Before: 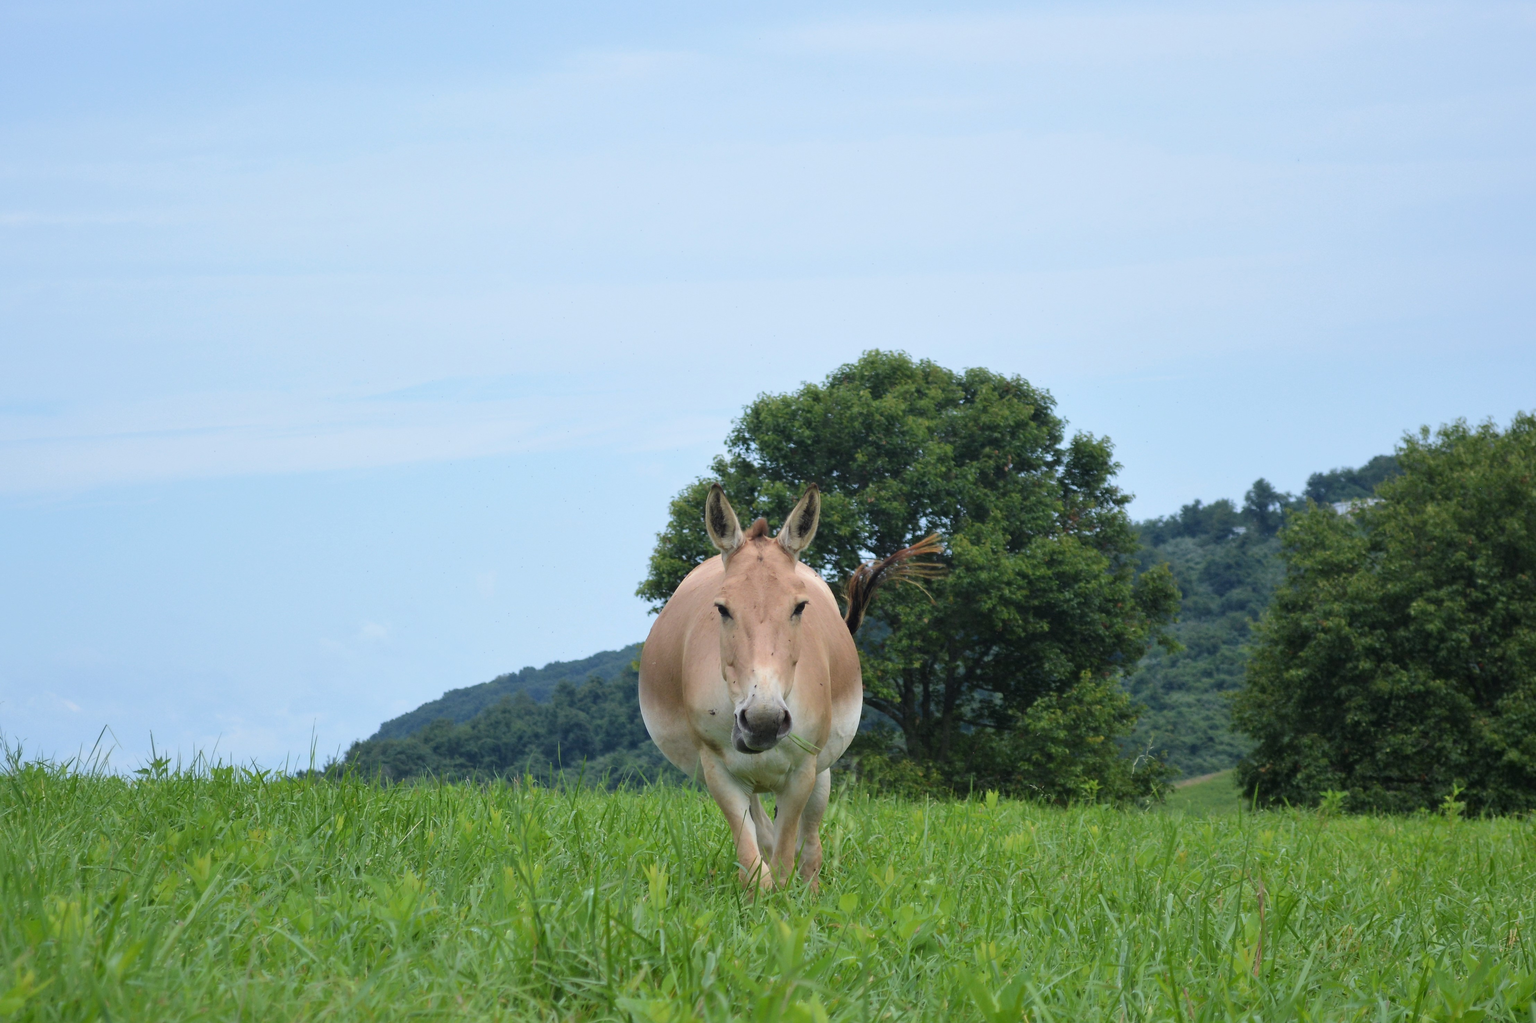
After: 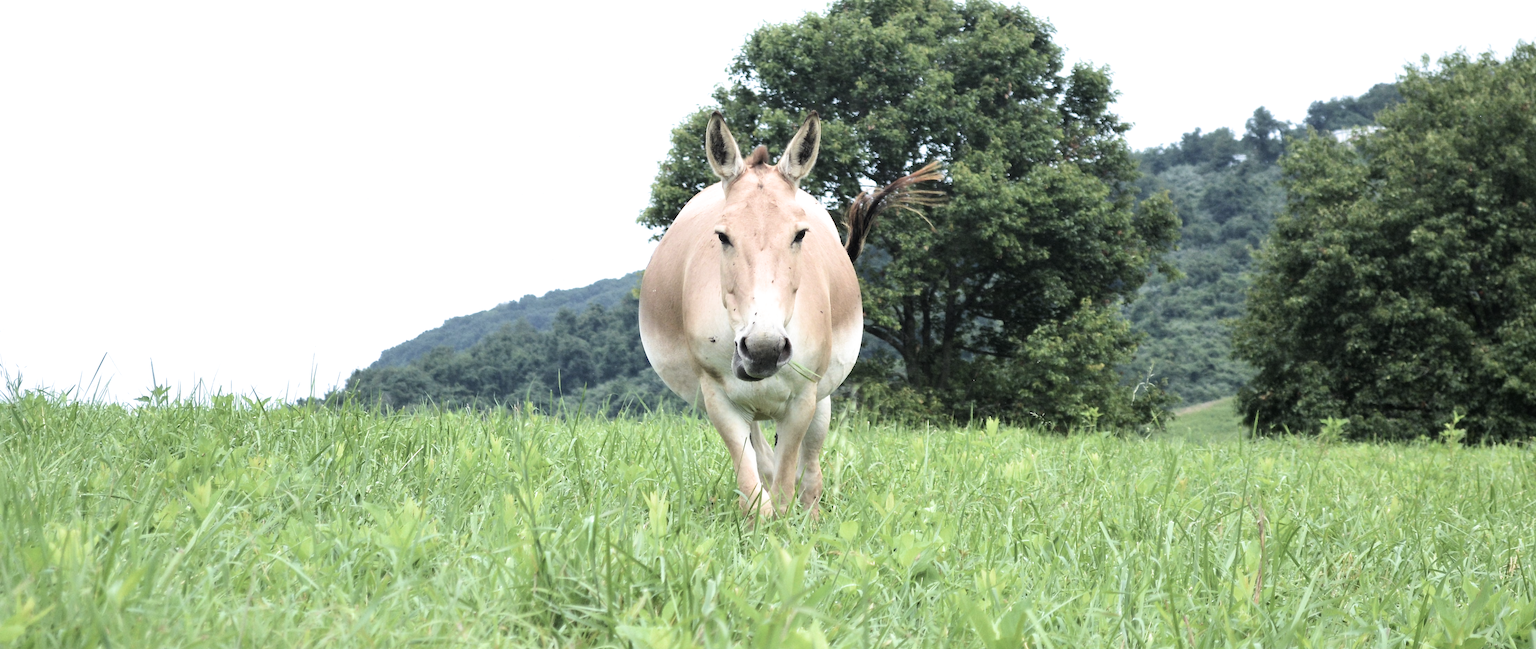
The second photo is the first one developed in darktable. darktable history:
exposure: black level correction 0, exposure 1.1 EV, compensate highlight preservation false
contrast brightness saturation: contrast 0.1, saturation -0.36
crop and rotate: top 36.435%
filmic rgb: black relative exposure -12.8 EV, white relative exposure 2.8 EV, threshold 3 EV, target black luminance 0%, hardness 8.54, latitude 70.41%, contrast 1.133, shadows ↔ highlights balance -0.395%, color science v4 (2020), enable highlight reconstruction true
